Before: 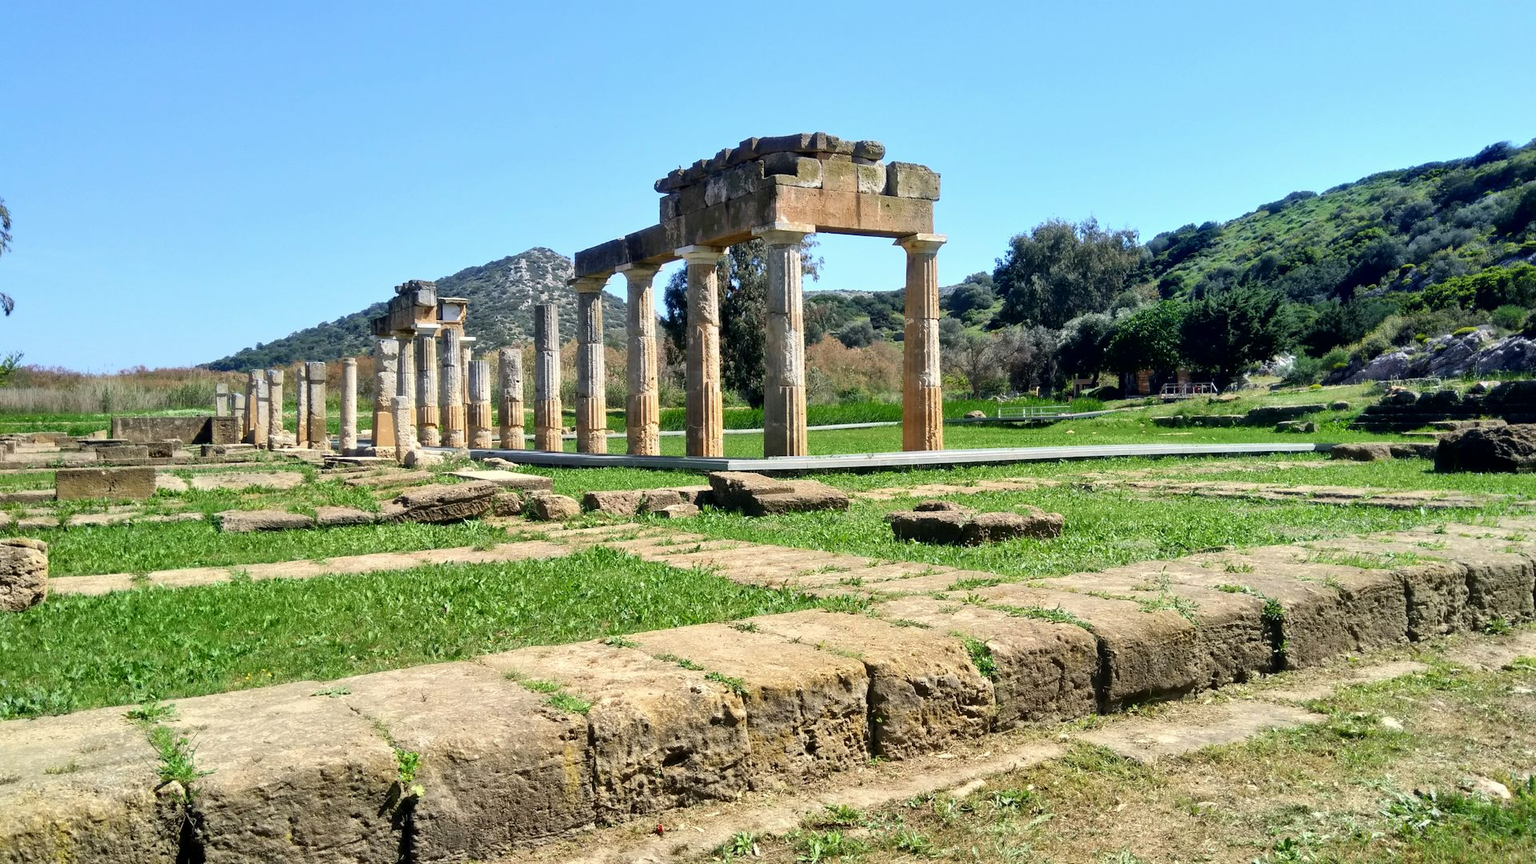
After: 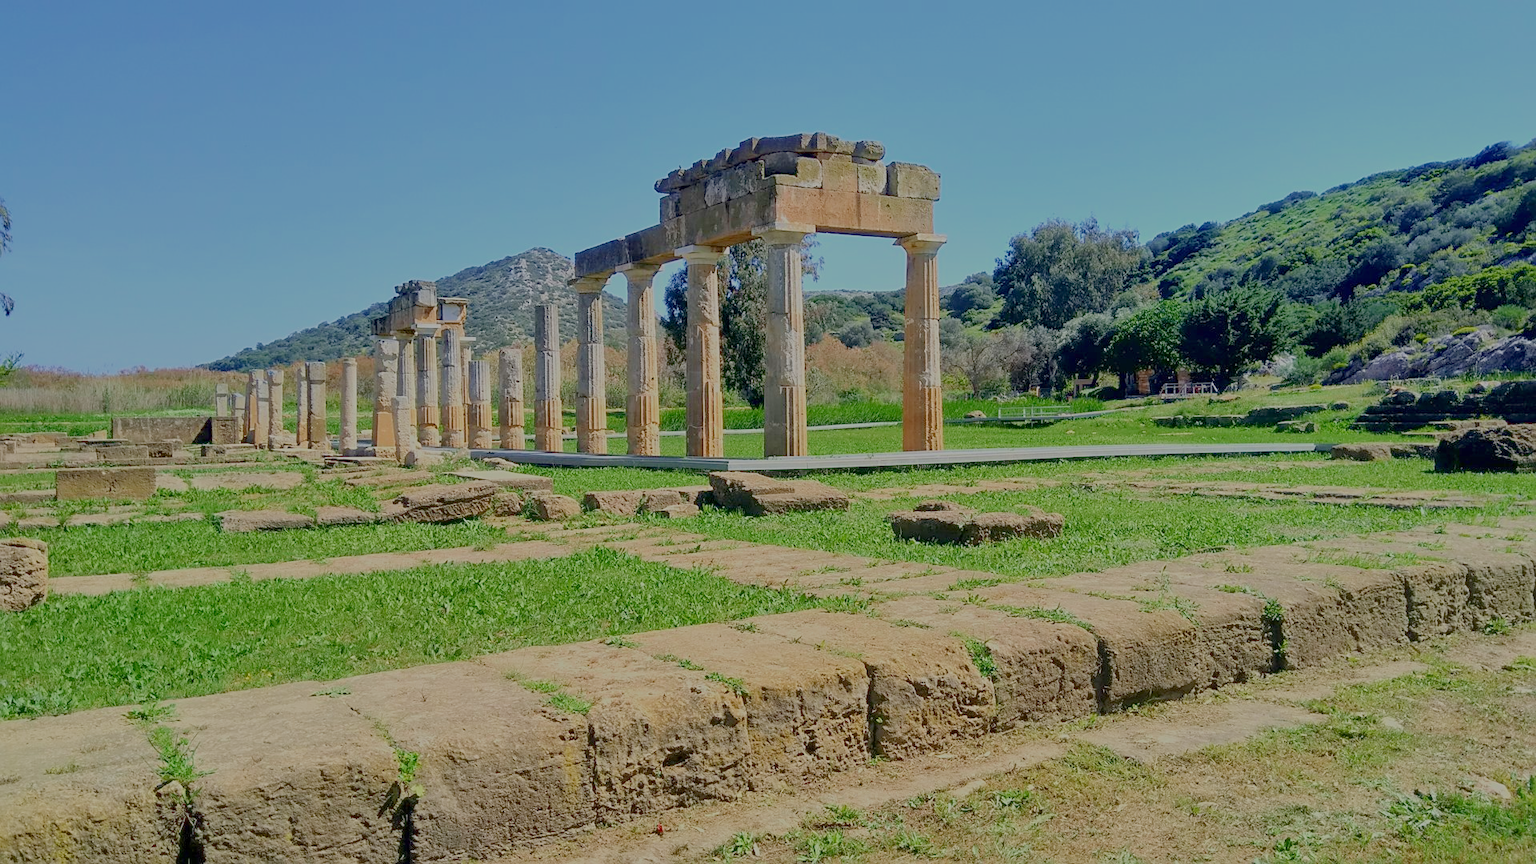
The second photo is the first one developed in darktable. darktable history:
sharpen: on, module defaults
filmic rgb: black relative exposure -14 EV, white relative exposure 8 EV, threshold 3 EV, hardness 3.74, latitude 50%, contrast 0.5, color science v5 (2021), contrast in shadows safe, contrast in highlights safe, enable highlight reconstruction true
contrast equalizer: y [[0.5 ×6], [0.5 ×6], [0.975, 0.964, 0.925, 0.865, 0.793, 0.721], [0 ×6], [0 ×6]]
